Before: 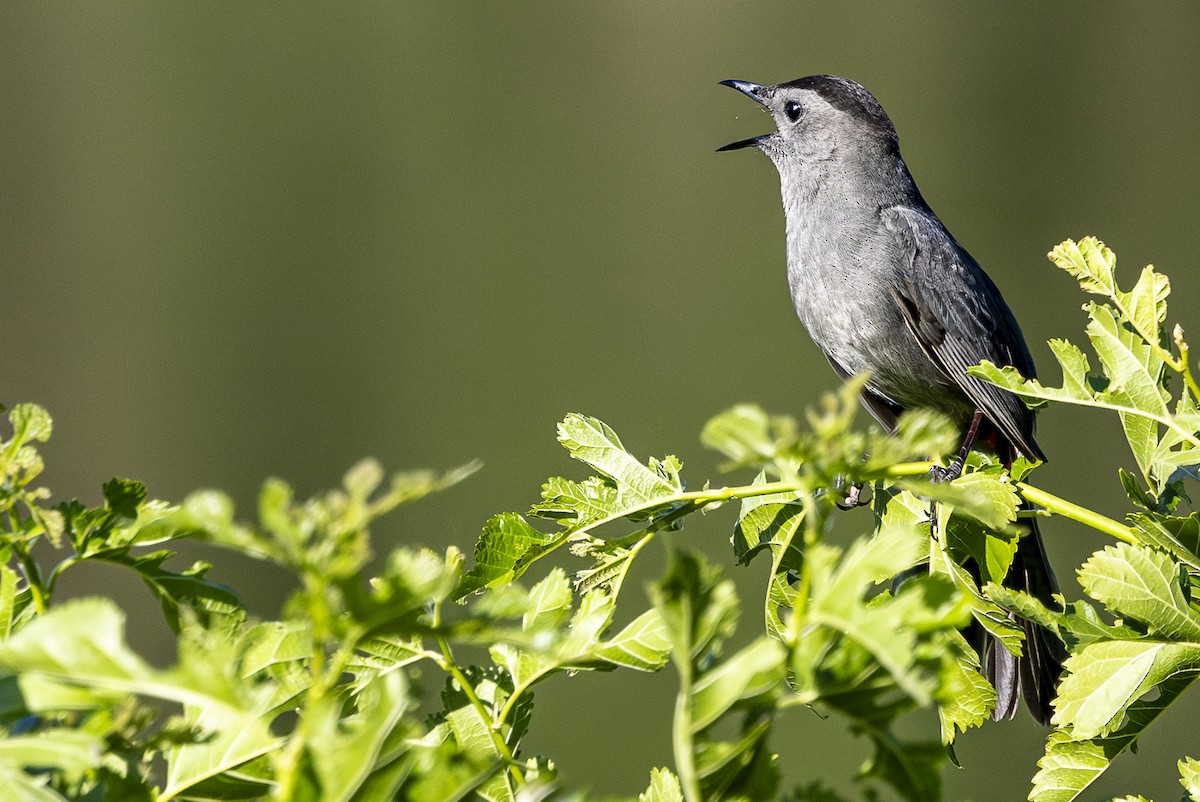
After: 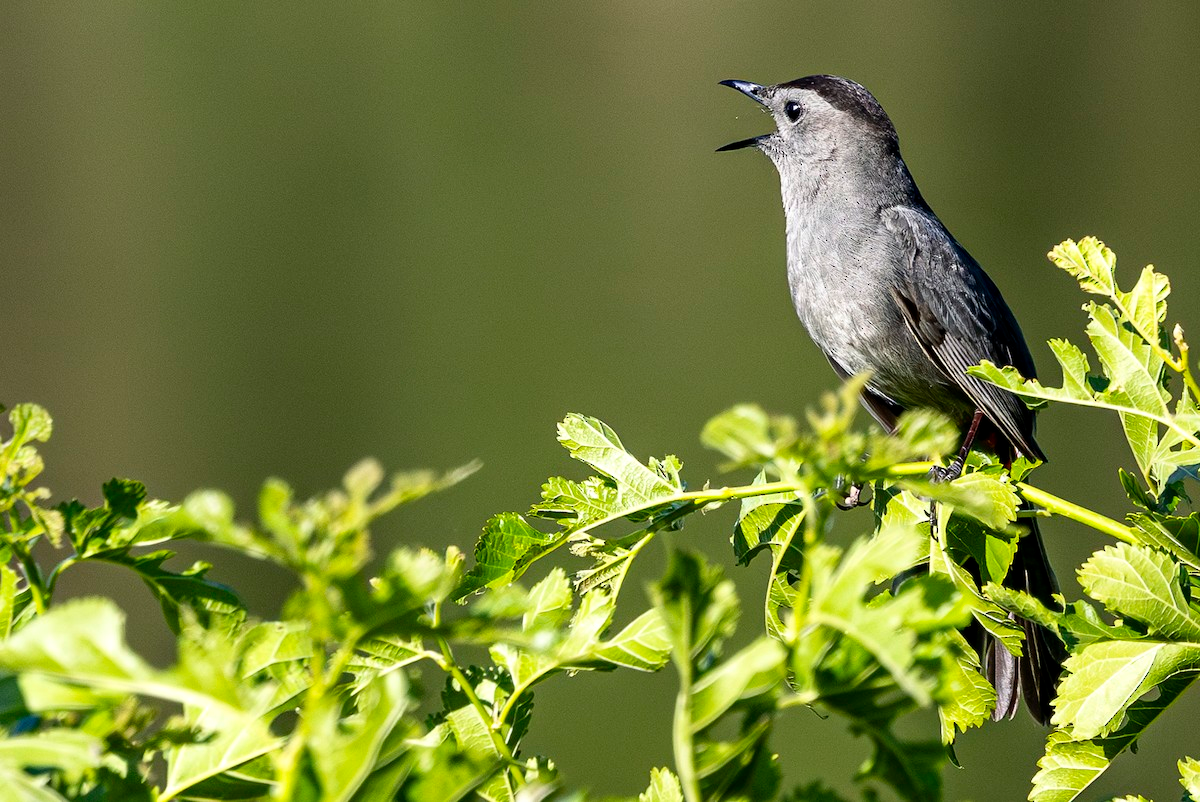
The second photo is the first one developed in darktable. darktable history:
contrast brightness saturation: contrast 0.08, saturation 0.02
color balance rgb: perceptual saturation grading › global saturation 3.7%, global vibrance 5.56%, contrast 3.24%
